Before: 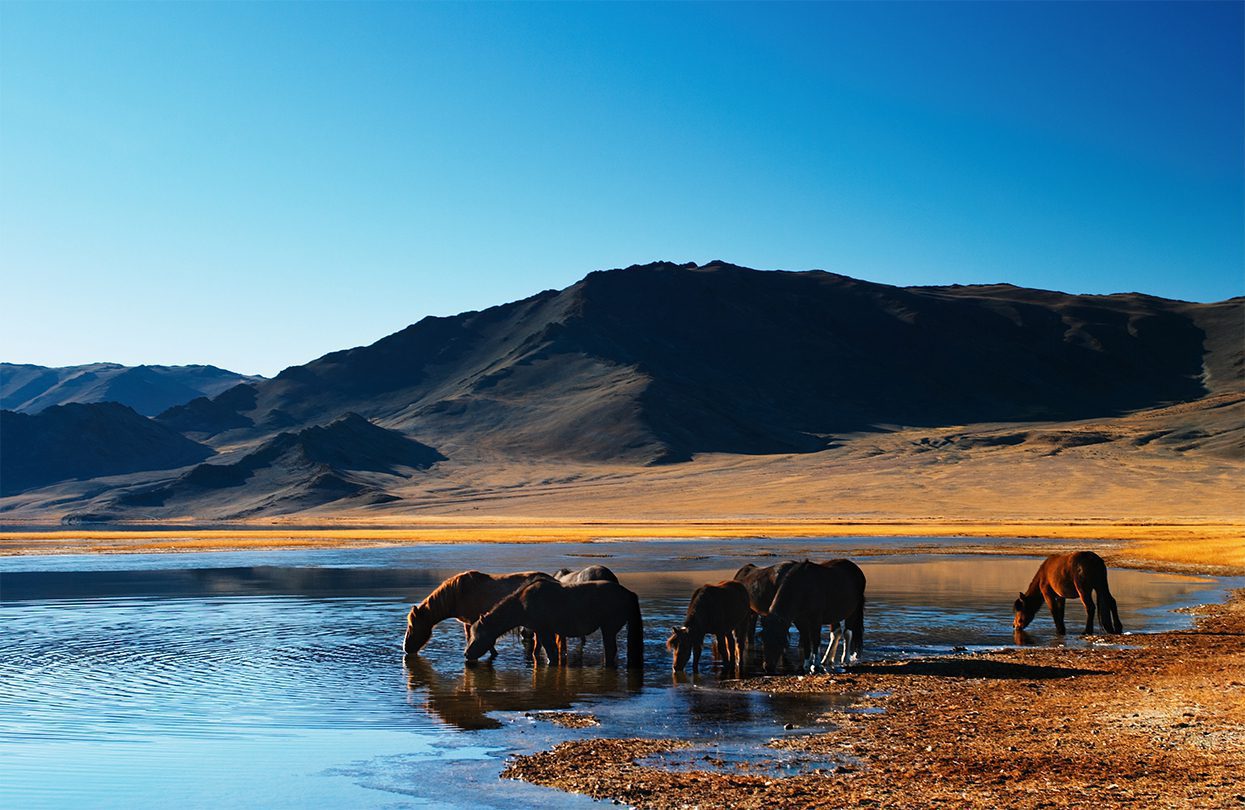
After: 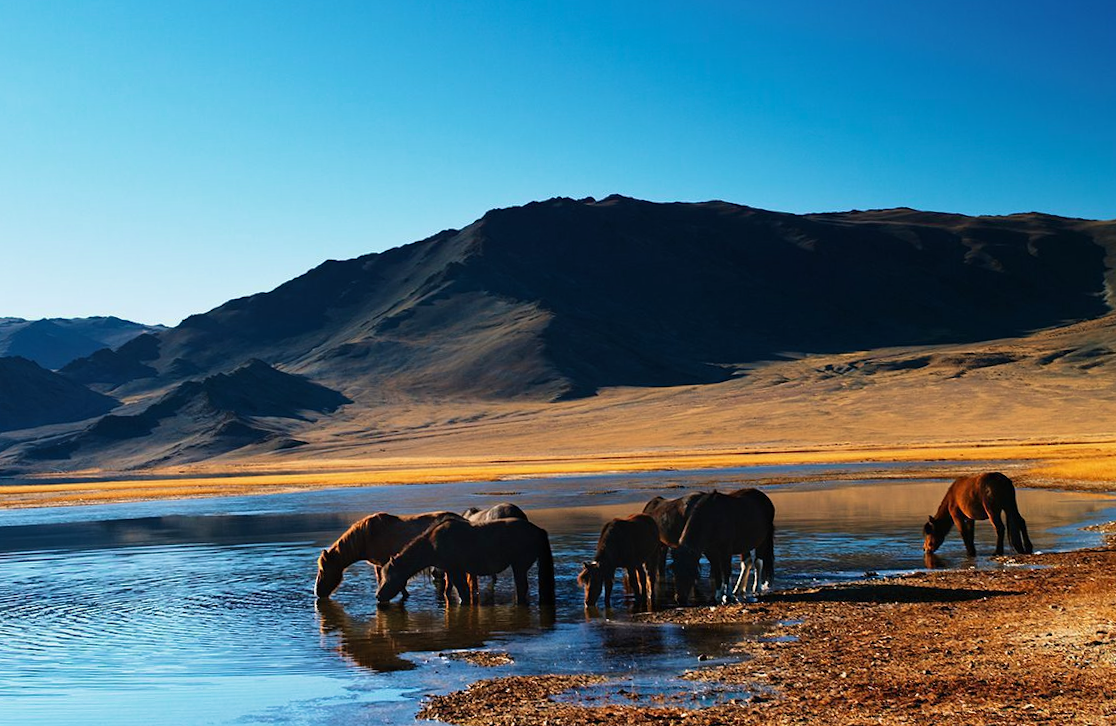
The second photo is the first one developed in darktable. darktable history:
exposure: exposure -0.041 EV, compensate highlight preservation false
crop and rotate: angle 1.96°, left 5.673%, top 5.673%
velvia: on, module defaults
